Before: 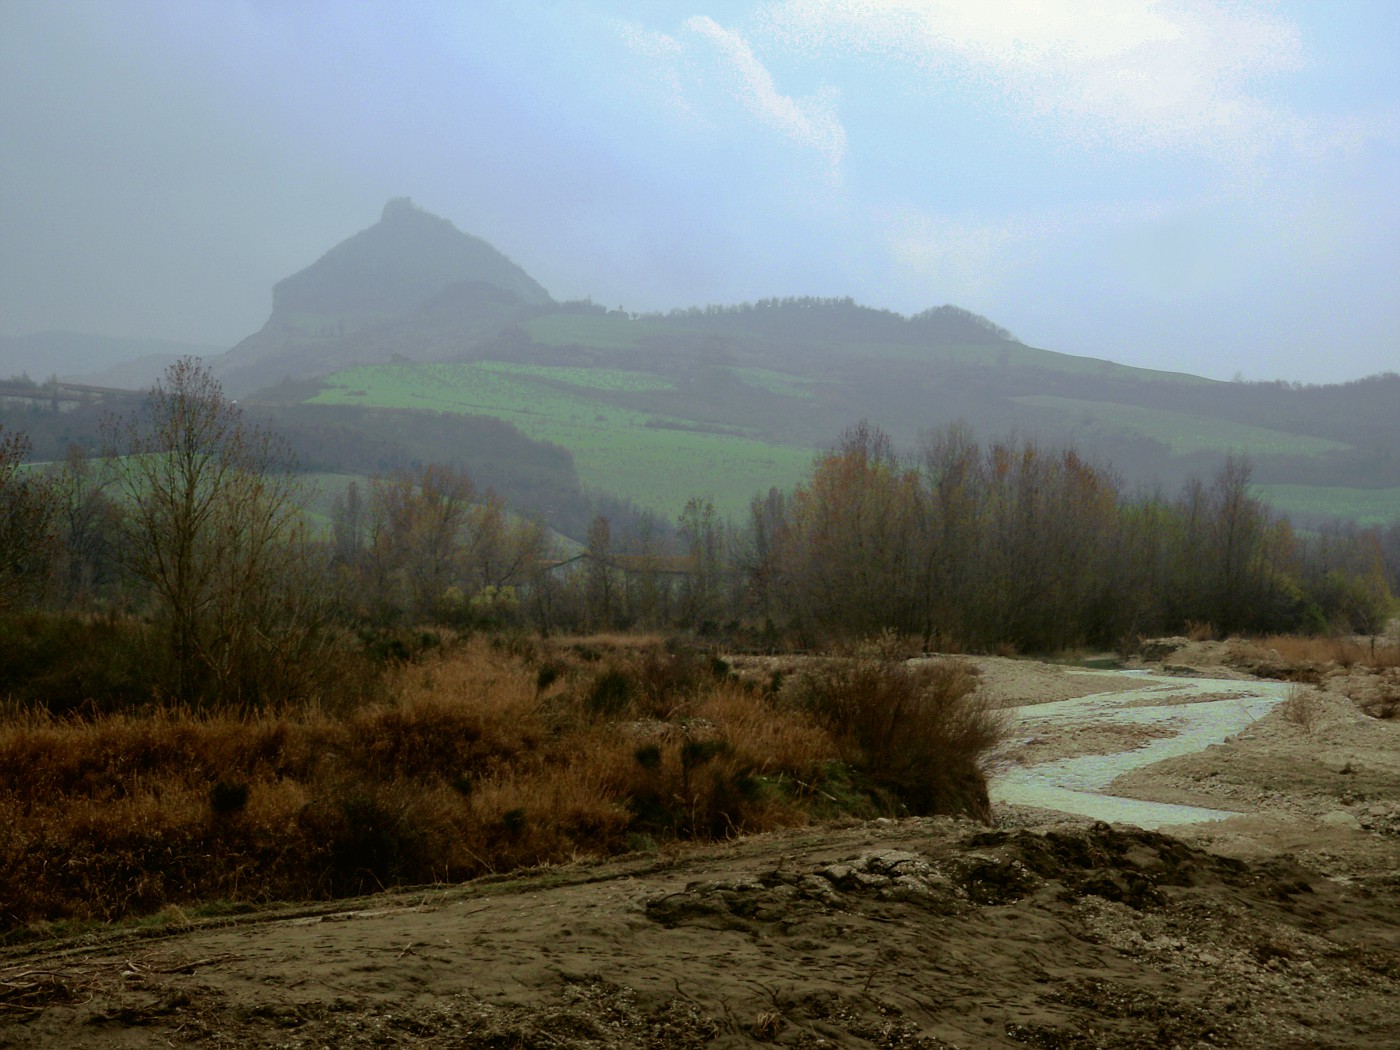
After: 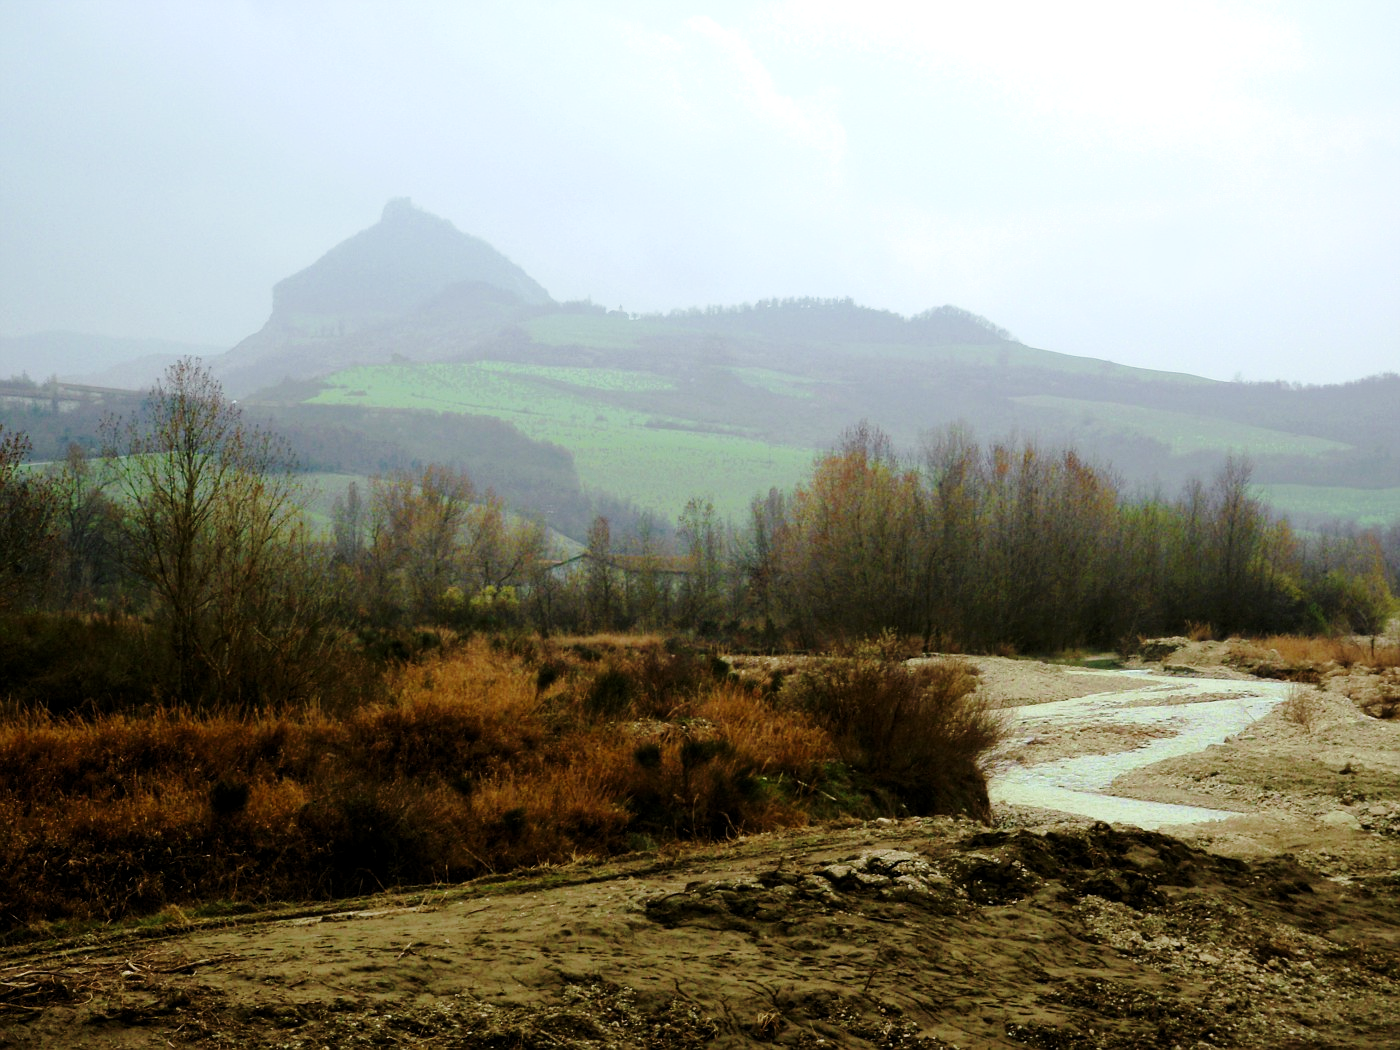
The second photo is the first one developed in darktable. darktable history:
levels: levels [0.016, 0.492, 0.969]
base curve: curves: ch0 [(0, 0) (0.028, 0.03) (0.121, 0.232) (0.46, 0.748) (0.859, 0.968) (1, 1)], exposure shift 0.568, preserve colors none
